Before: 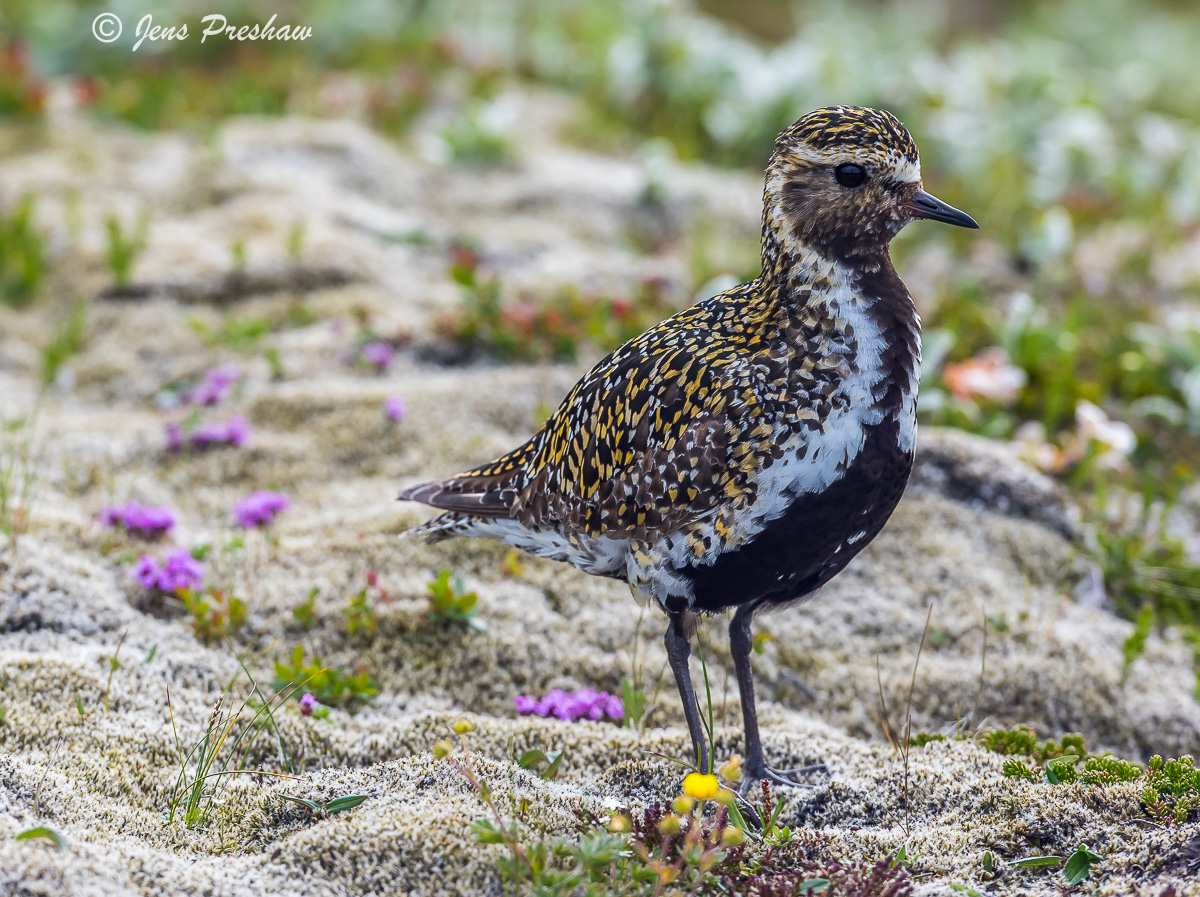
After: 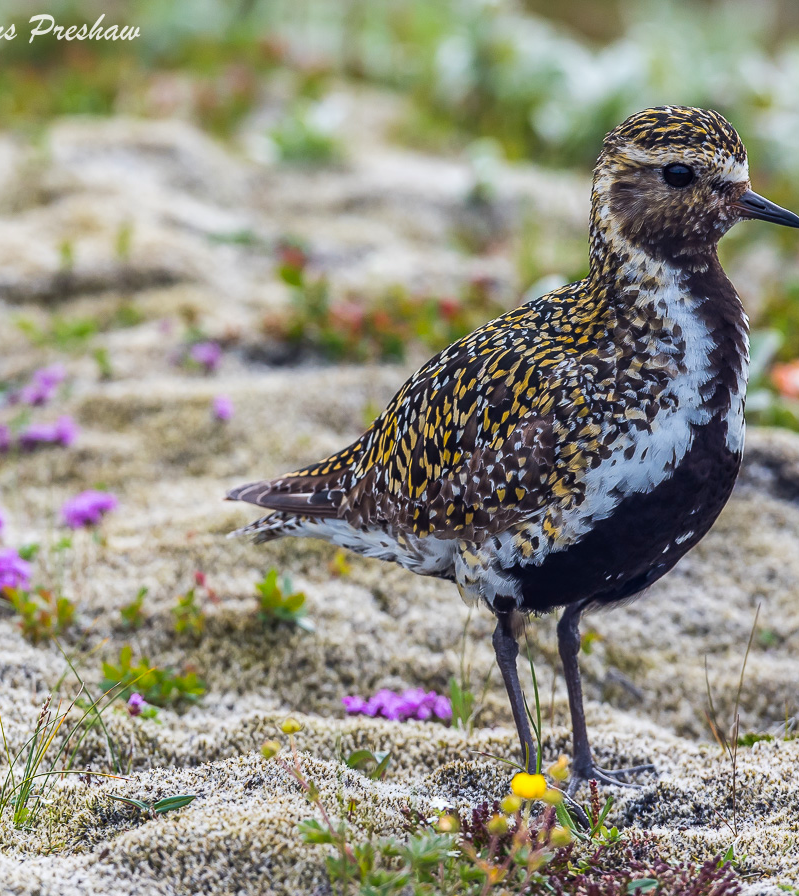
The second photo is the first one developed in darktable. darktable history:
contrast brightness saturation: contrast 0.036, saturation 0.066
crop and rotate: left 14.403%, right 18.935%
